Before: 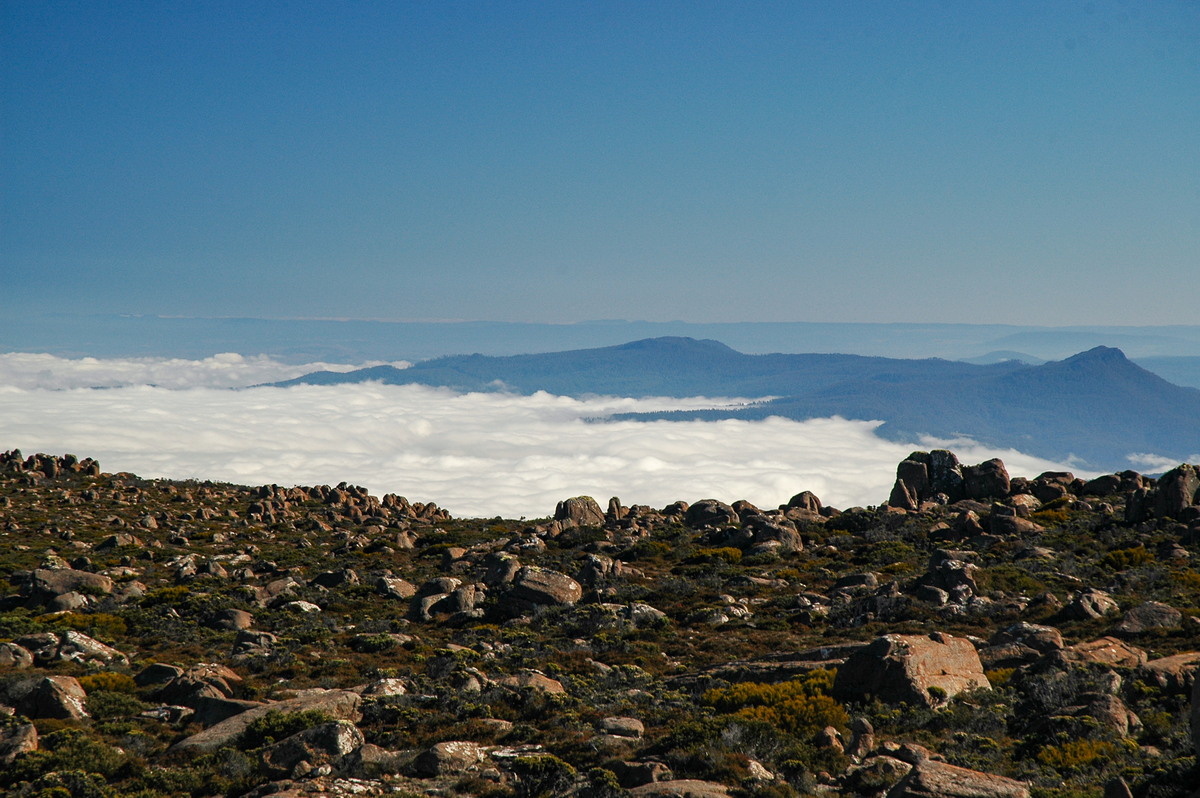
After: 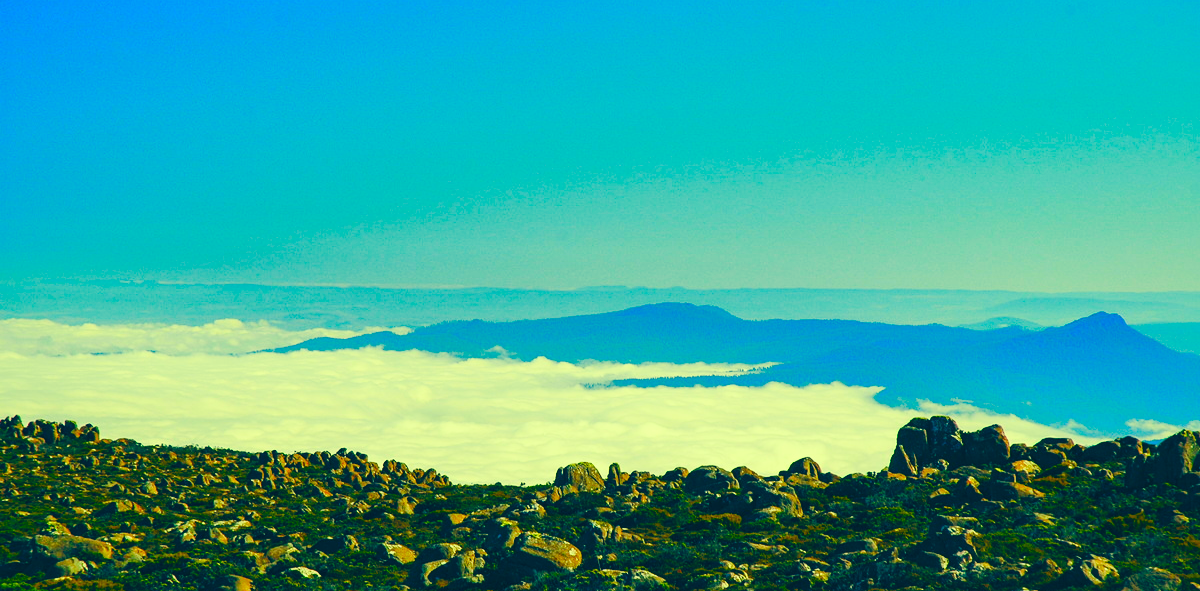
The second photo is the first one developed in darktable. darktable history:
shadows and highlights: highlights color adjustment 0.539%
contrast brightness saturation: contrast 0.198, brightness 0.202, saturation 0.786
exposure: exposure -0.144 EV, compensate highlight preservation false
tone equalizer: mask exposure compensation -0.492 EV
crop: top 4.278%, bottom 21.598%
base curve: curves: ch0 [(0, 0) (0.036, 0.025) (0.121, 0.166) (0.206, 0.329) (0.605, 0.79) (1, 1)], preserve colors none
color correction: highlights a* -16.37, highlights b* 39.58, shadows a* -39.5, shadows b* -25.94
